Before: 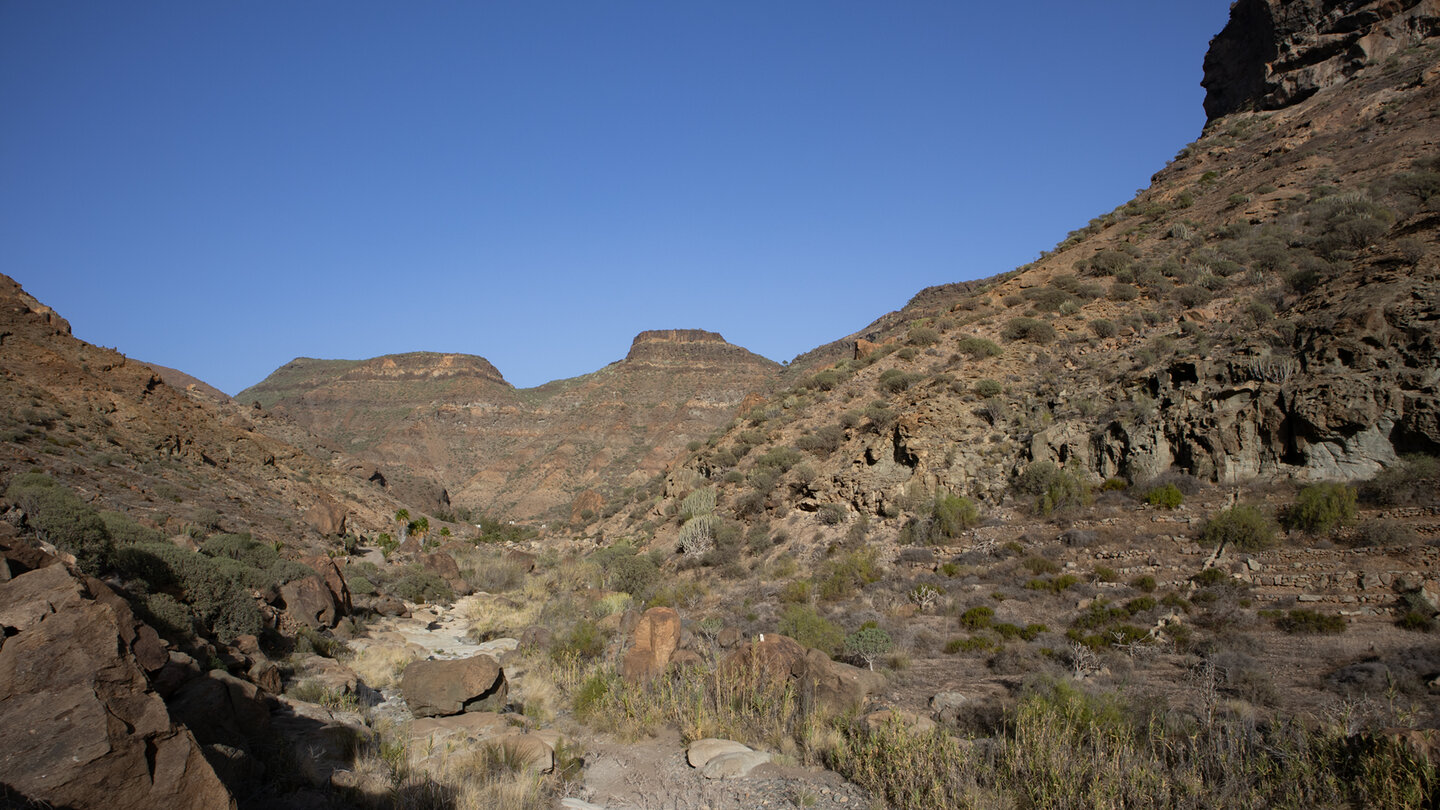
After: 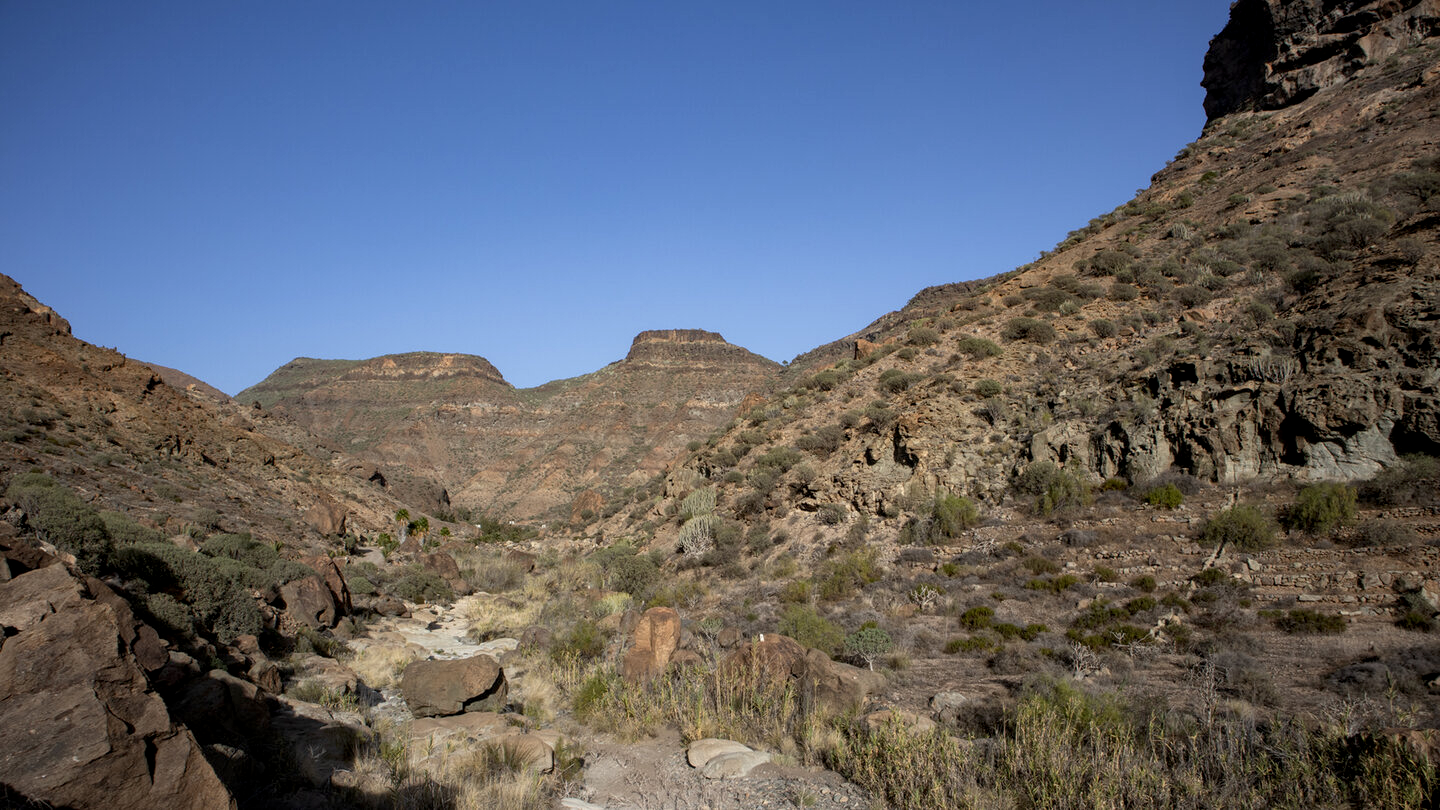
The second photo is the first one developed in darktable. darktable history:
local contrast: highlights 55%, shadows 52%, detail 130%, midtone range 0.458
